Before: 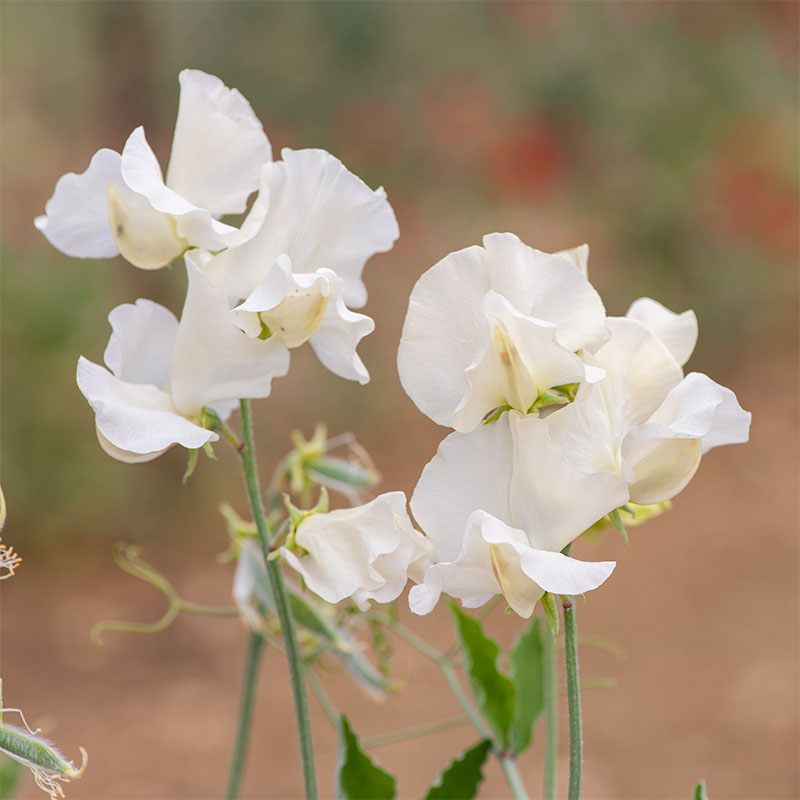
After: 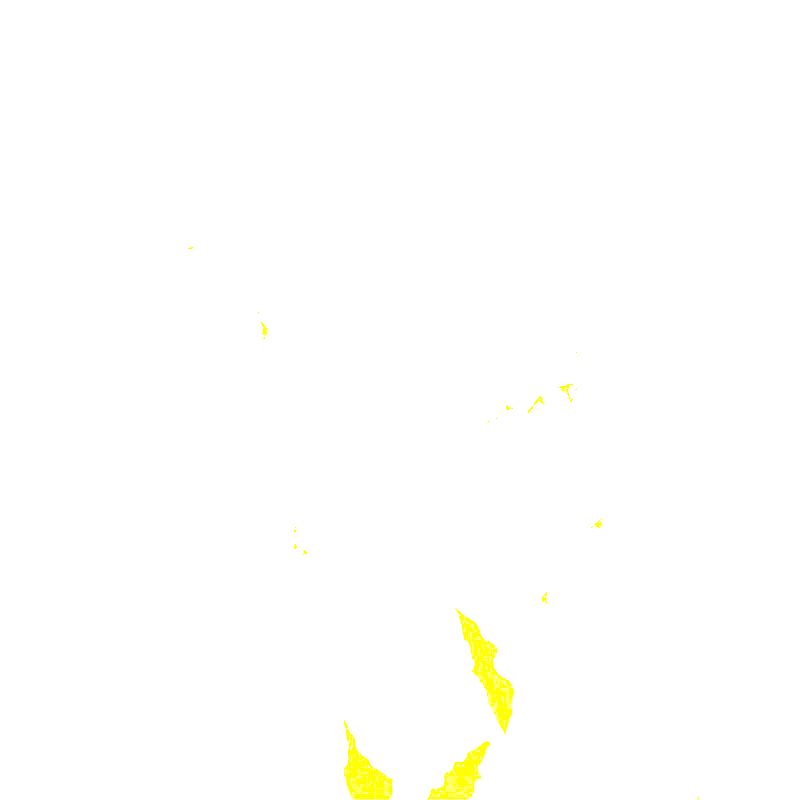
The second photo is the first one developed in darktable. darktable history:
exposure: exposure 7.922 EV, compensate highlight preservation false
